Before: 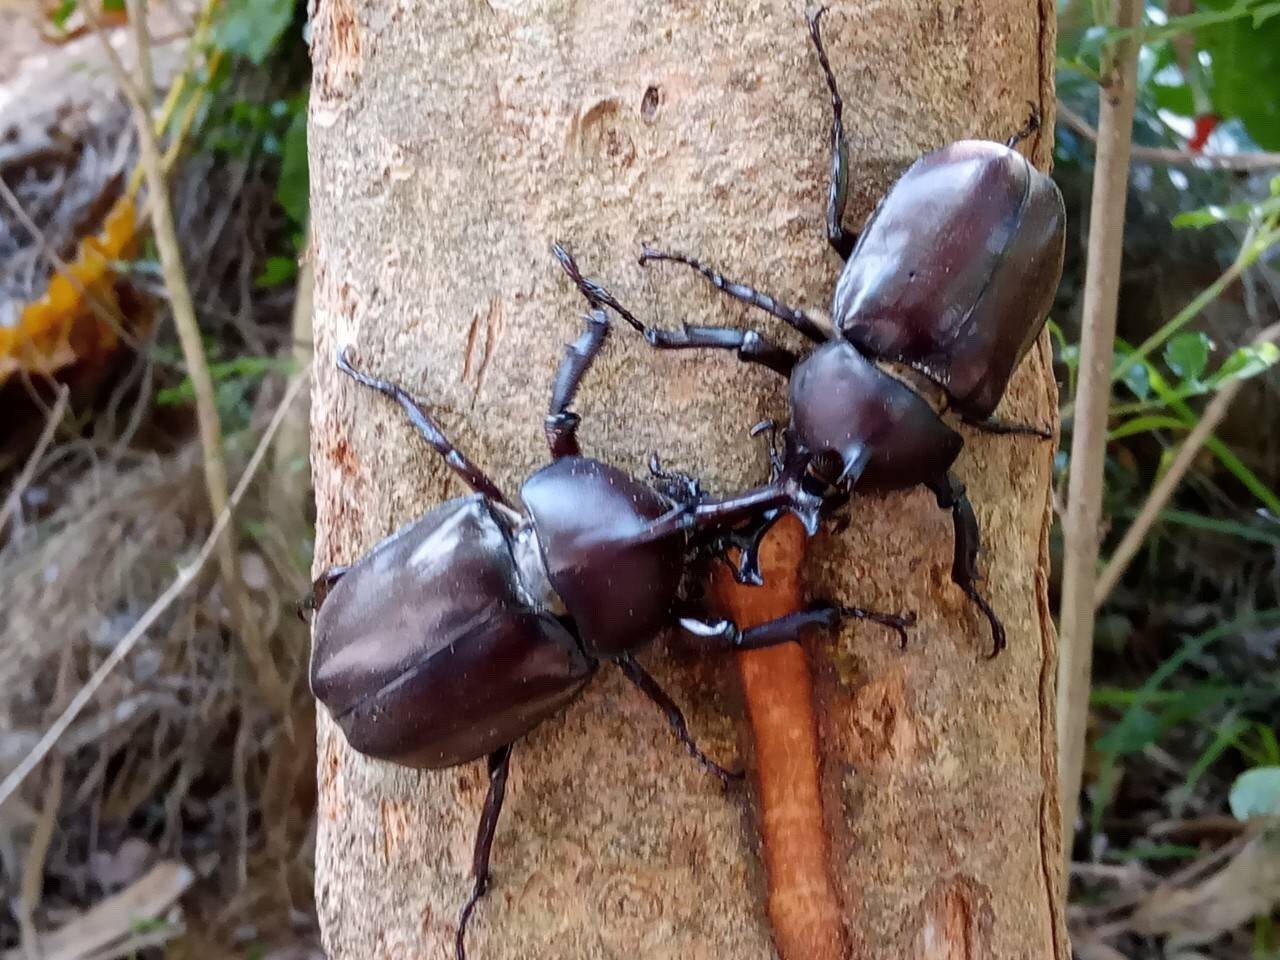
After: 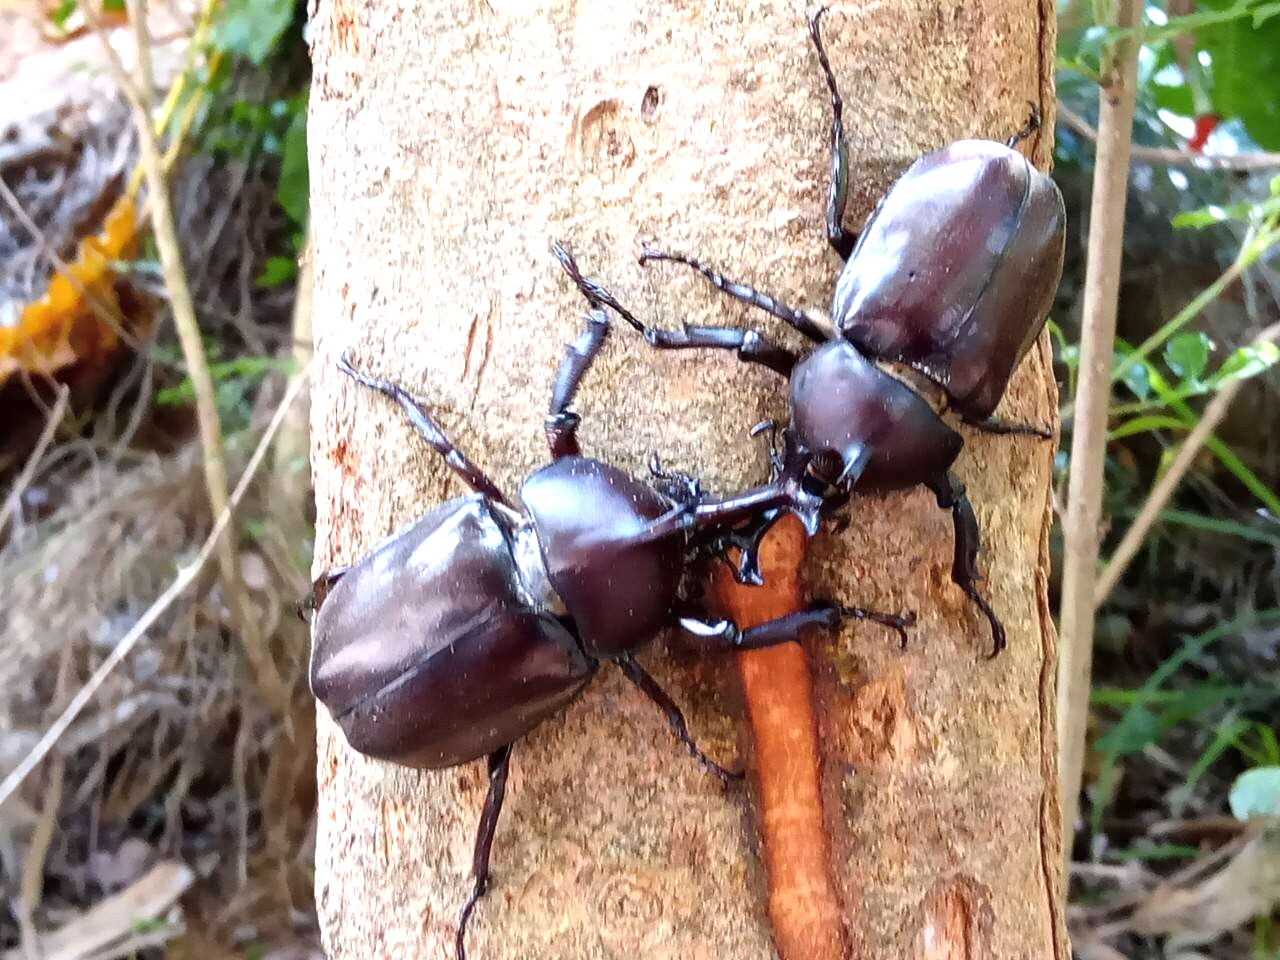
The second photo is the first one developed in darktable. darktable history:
tone equalizer: mask exposure compensation -0.504 EV
exposure: black level correction 0, exposure 0.85 EV, compensate exposure bias true, compensate highlight preservation false
